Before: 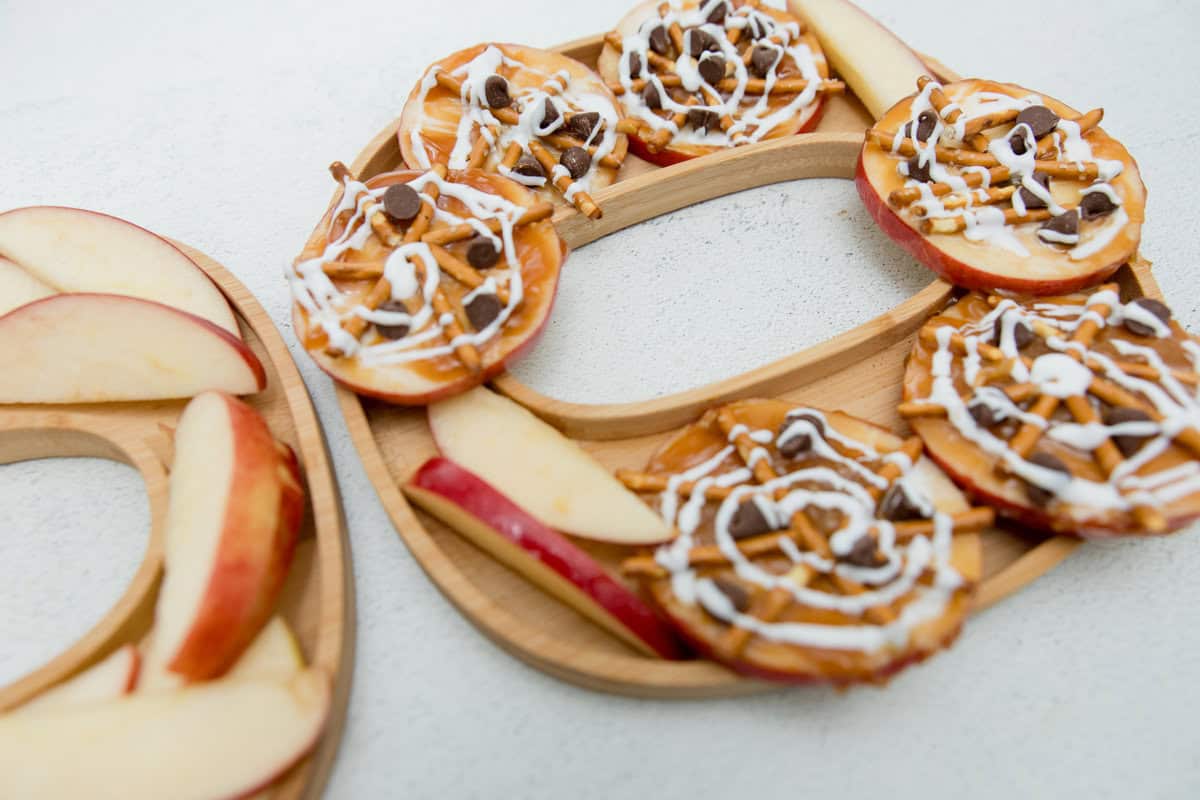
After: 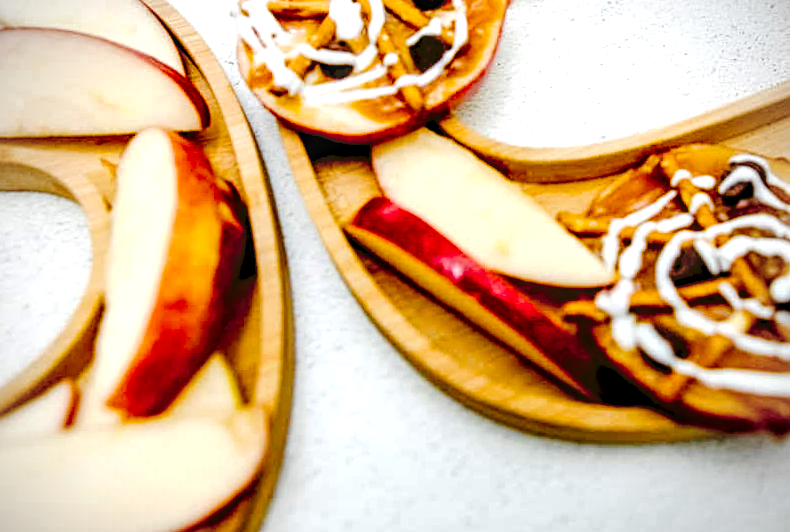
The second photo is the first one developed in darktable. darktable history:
crop and rotate: angle -0.977°, left 3.627%, top 31.794%, right 28.794%
exposure: black level correction 0.058, compensate highlight preservation false
color balance rgb: perceptual saturation grading › global saturation 20%, perceptual saturation grading › highlights -25.054%, perceptual saturation grading › shadows 50.59%, perceptual brilliance grading › global brilliance 17.215%, global vibrance 14.543%
local contrast: detail 142%
sharpen: amount 0.213
tone curve: curves: ch0 [(0, 0) (0.003, 0.077) (0.011, 0.078) (0.025, 0.078) (0.044, 0.08) (0.069, 0.088) (0.1, 0.102) (0.136, 0.12) (0.177, 0.148) (0.224, 0.191) (0.277, 0.261) (0.335, 0.335) (0.399, 0.419) (0.468, 0.522) (0.543, 0.611) (0.623, 0.702) (0.709, 0.779) (0.801, 0.855) (0.898, 0.918) (1, 1)], preserve colors none
vignetting: width/height ratio 1.091
